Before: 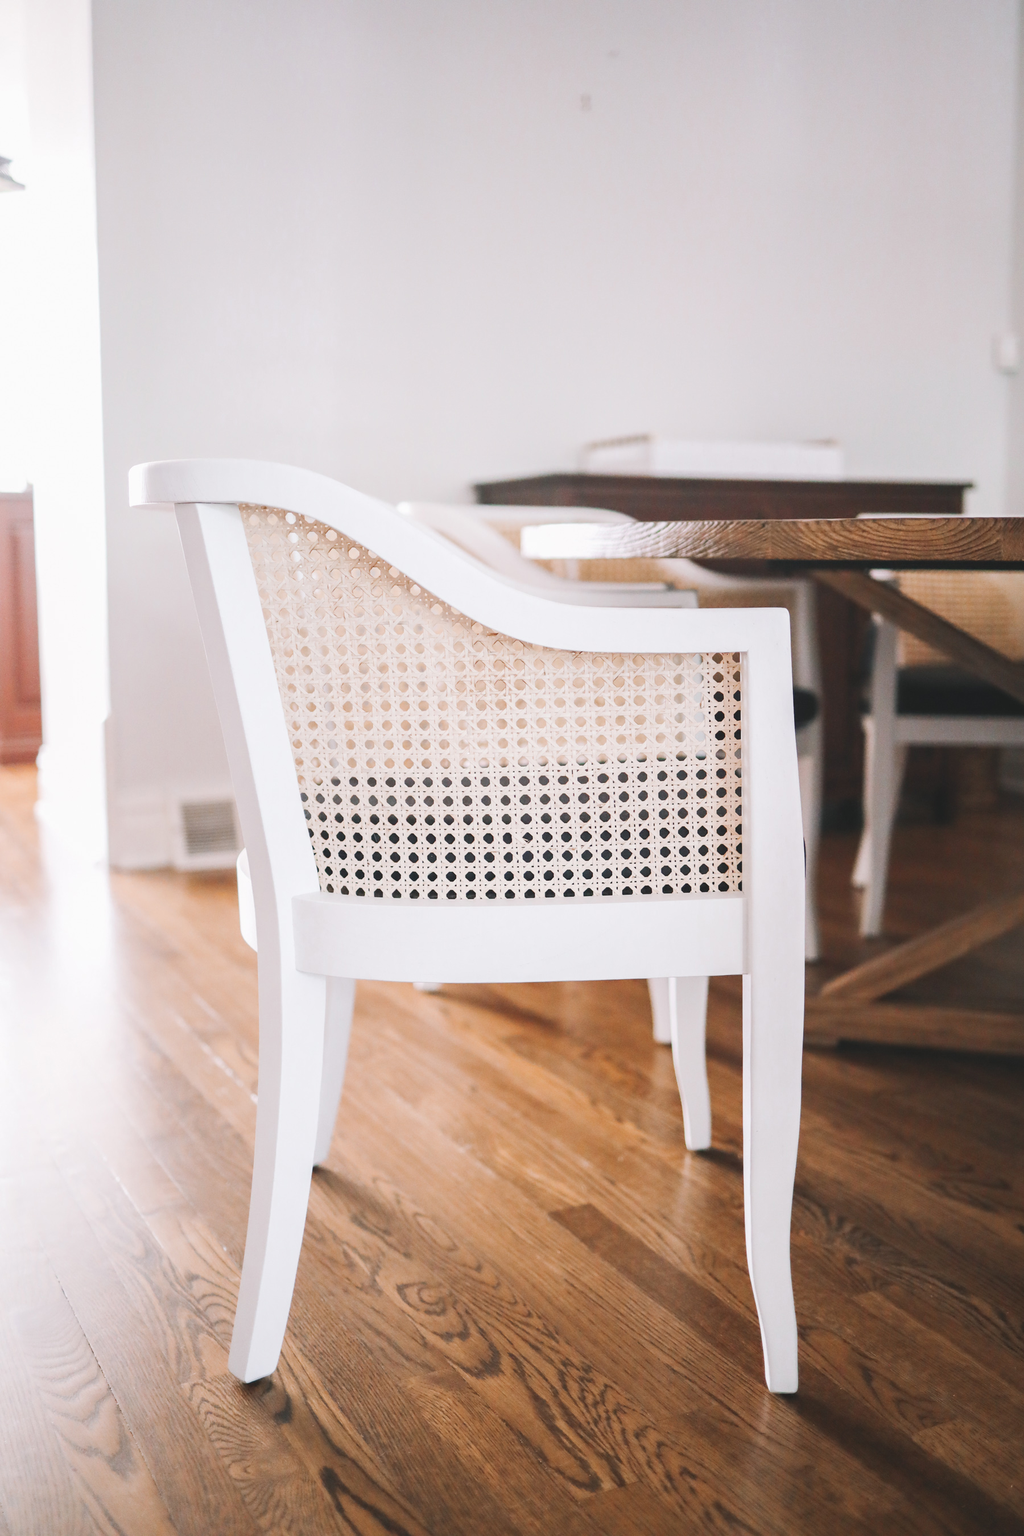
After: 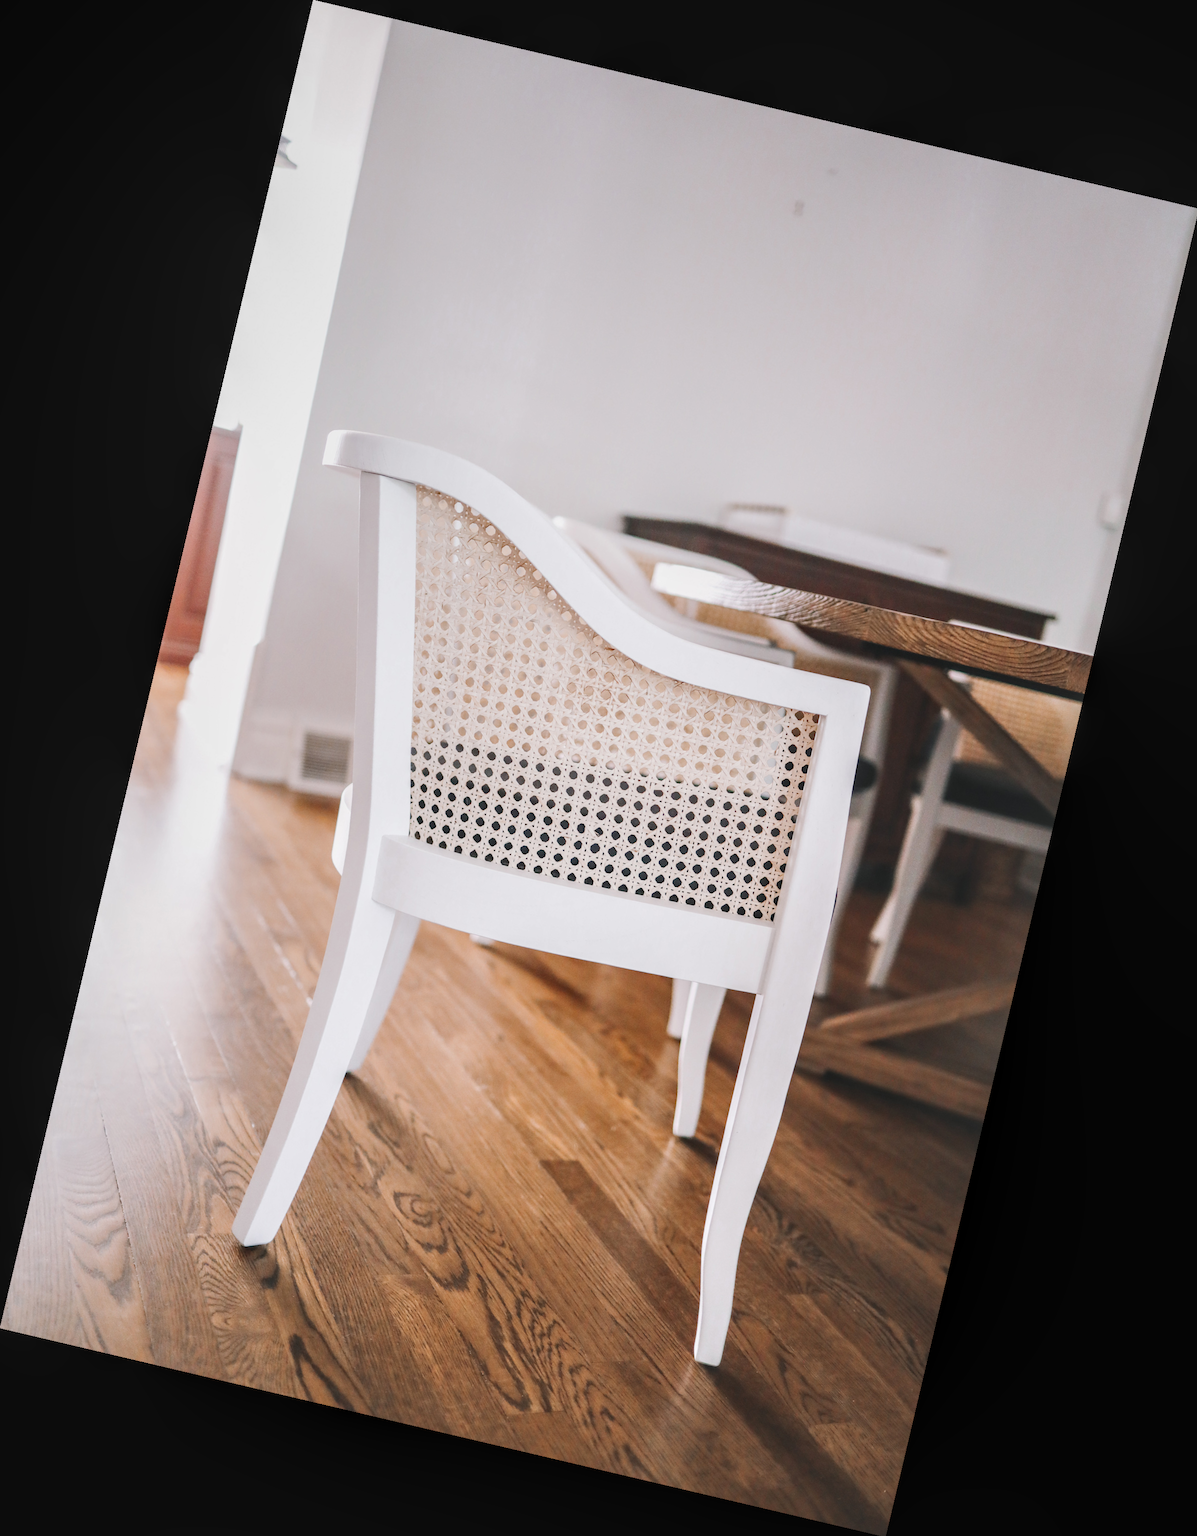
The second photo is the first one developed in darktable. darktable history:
rotate and perspective: rotation 13.27°, automatic cropping off
local contrast: on, module defaults
